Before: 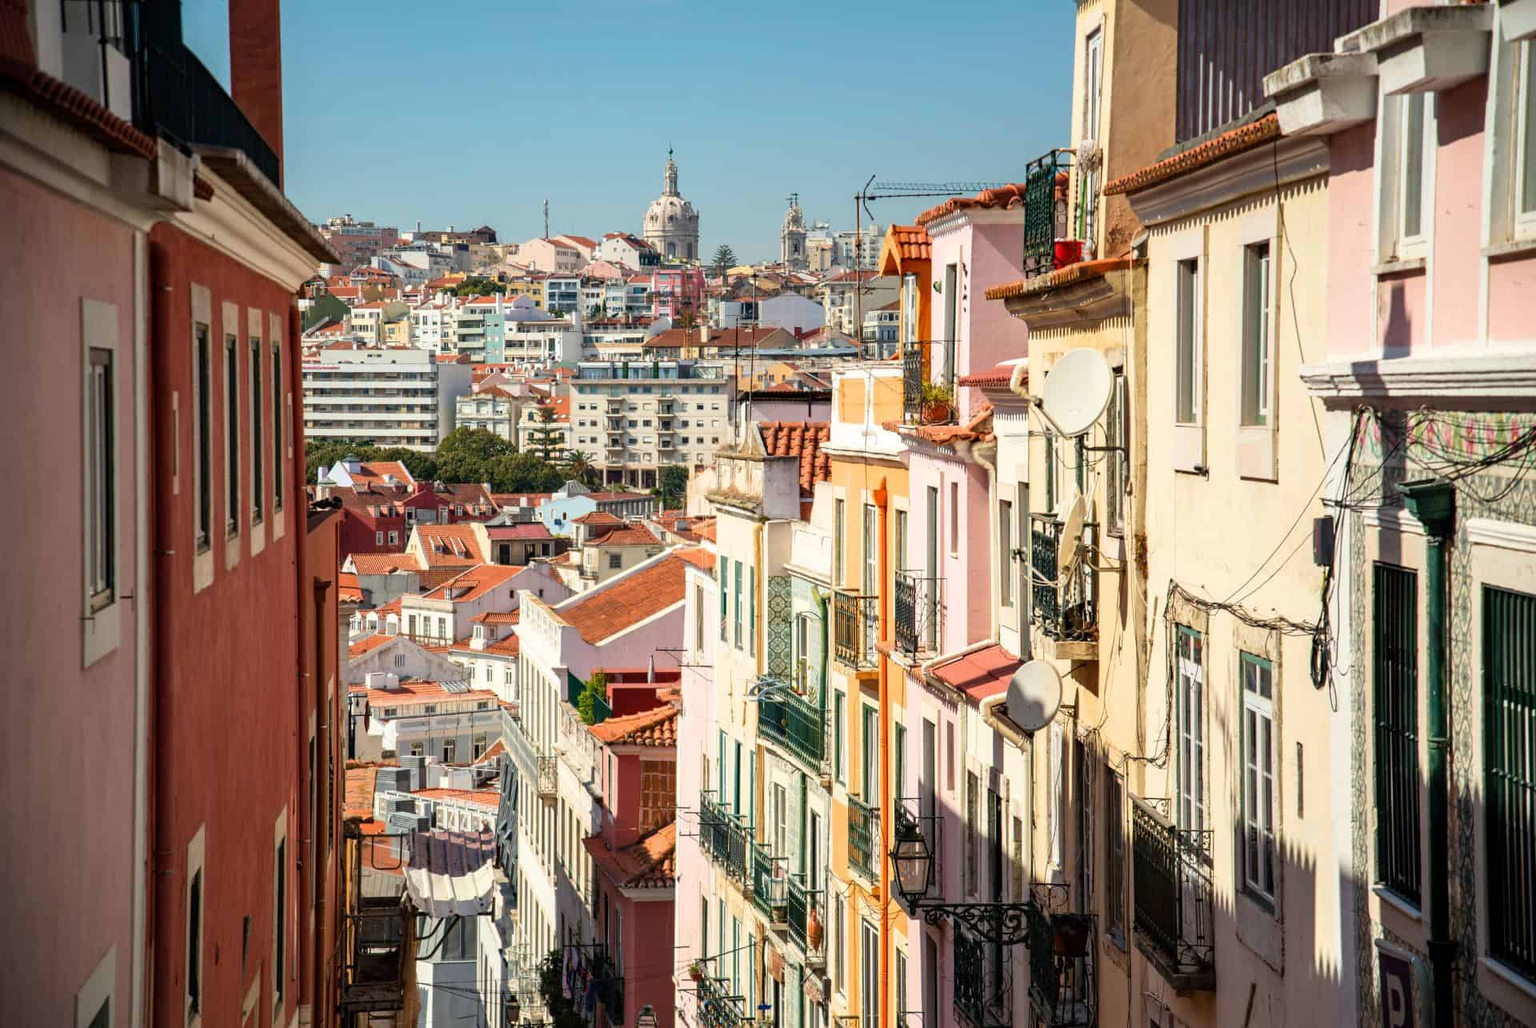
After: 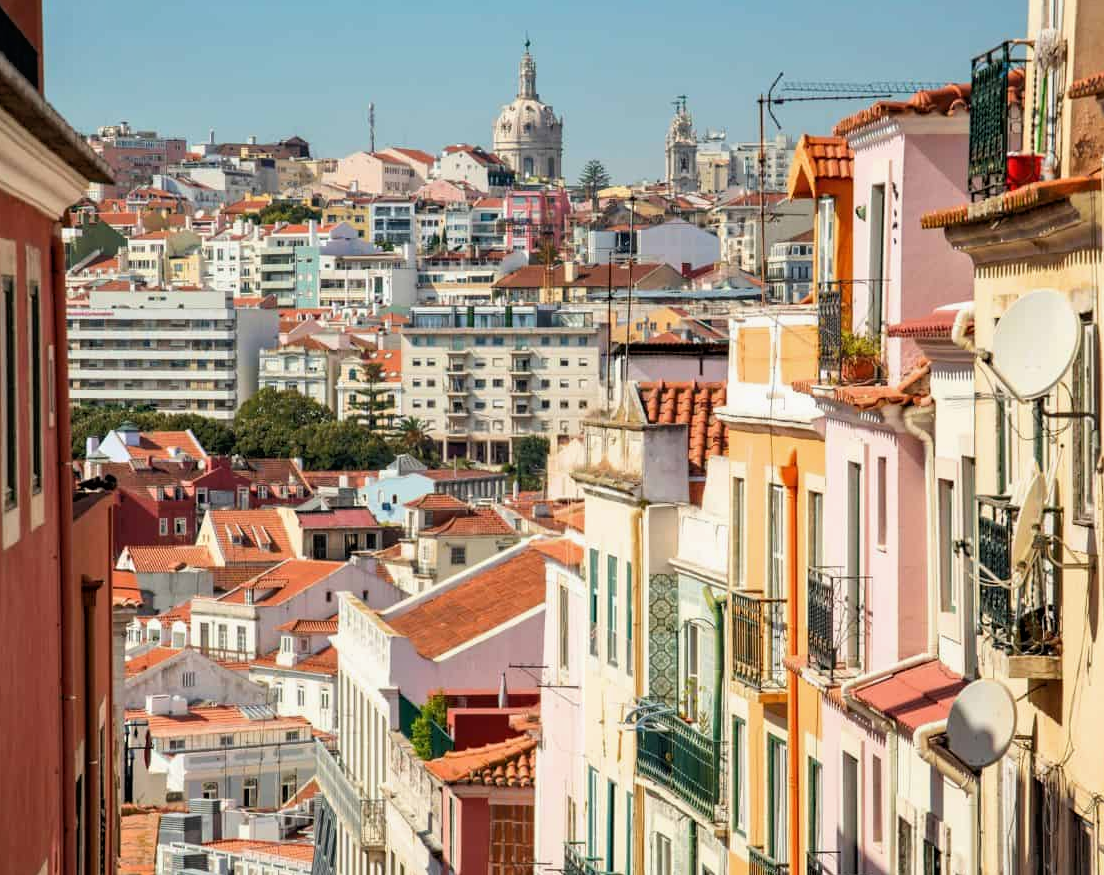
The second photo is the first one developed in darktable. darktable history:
exposure: compensate highlight preservation false
crop: left 16.201%, top 11.429%, right 26.27%, bottom 20.445%
tone equalizer: -8 EV -1.83 EV, -7 EV -1.15 EV, -6 EV -1.58 EV, mask exposure compensation -0.514 EV
